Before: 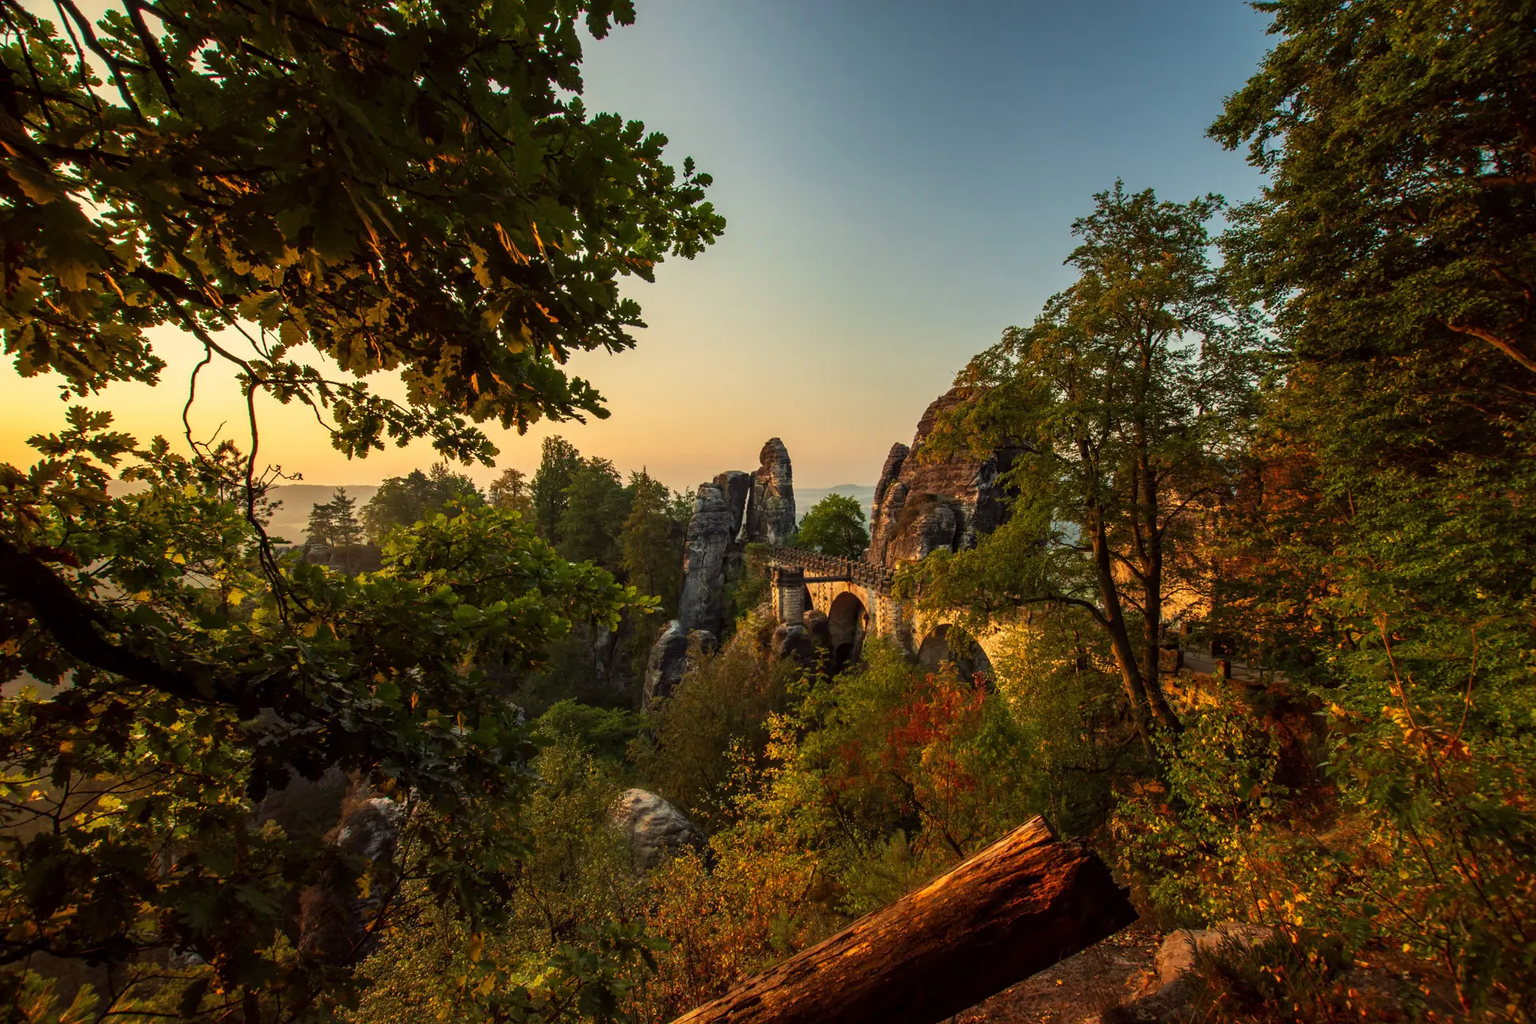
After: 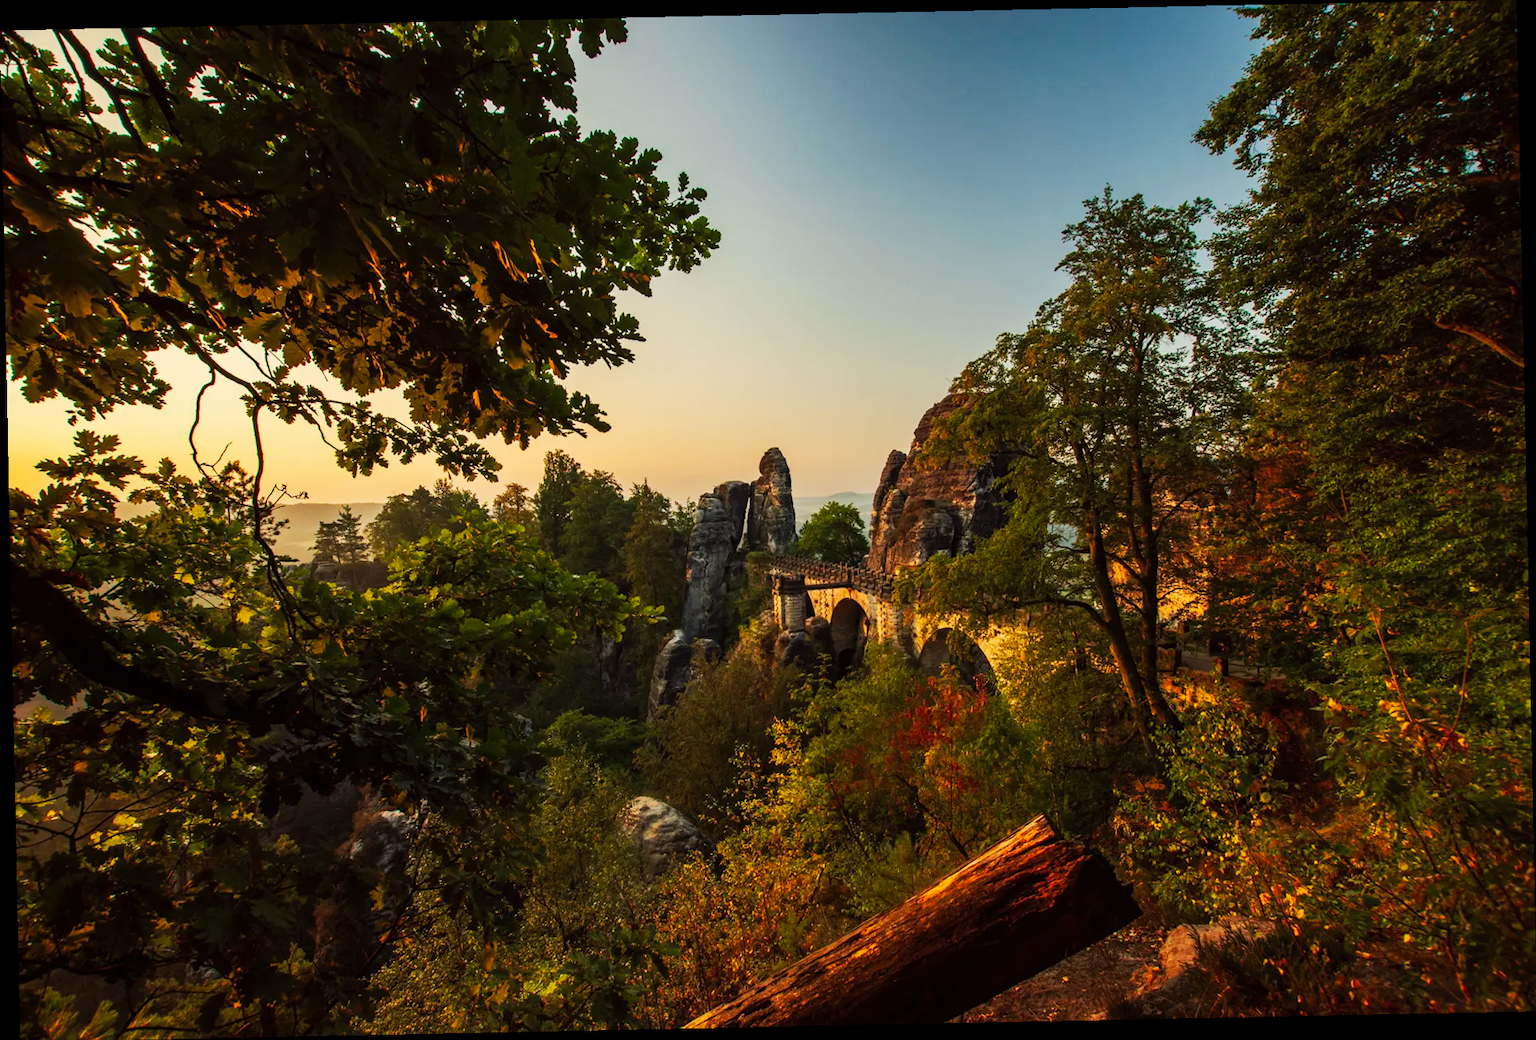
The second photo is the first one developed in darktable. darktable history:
tone curve: curves: ch0 [(0, 0) (0.003, 0.005) (0.011, 0.011) (0.025, 0.022) (0.044, 0.035) (0.069, 0.051) (0.1, 0.073) (0.136, 0.106) (0.177, 0.147) (0.224, 0.195) (0.277, 0.253) (0.335, 0.315) (0.399, 0.388) (0.468, 0.488) (0.543, 0.586) (0.623, 0.685) (0.709, 0.764) (0.801, 0.838) (0.898, 0.908) (1, 1)], preserve colors none
rotate and perspective: rotation -1.17°, automatic cropping off
